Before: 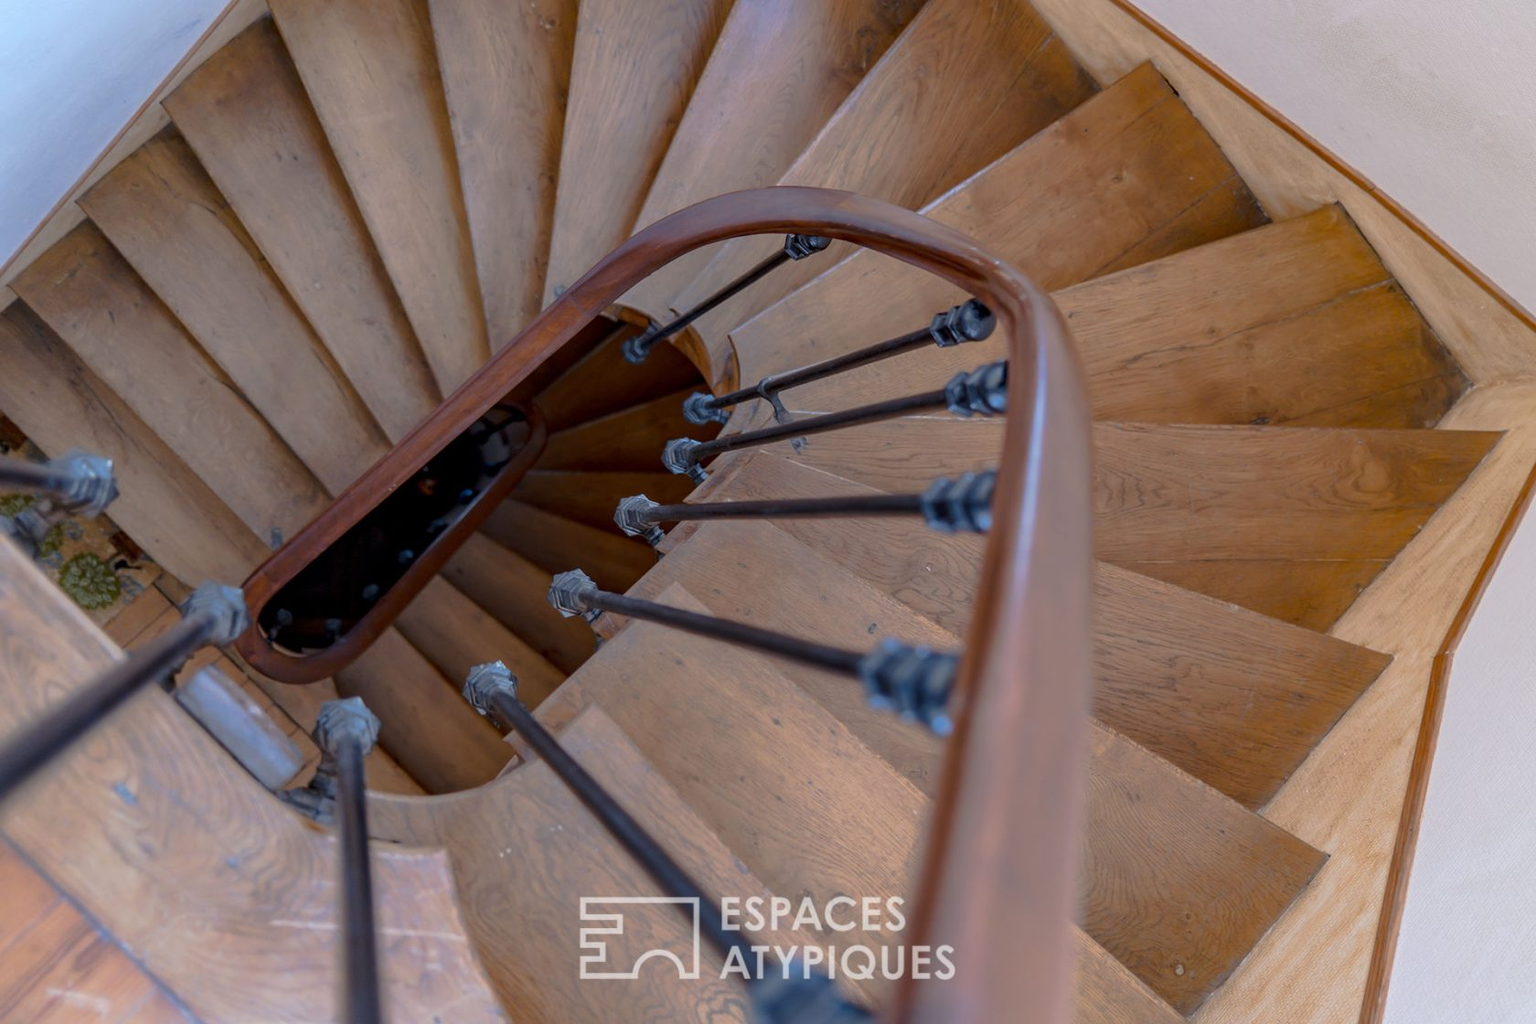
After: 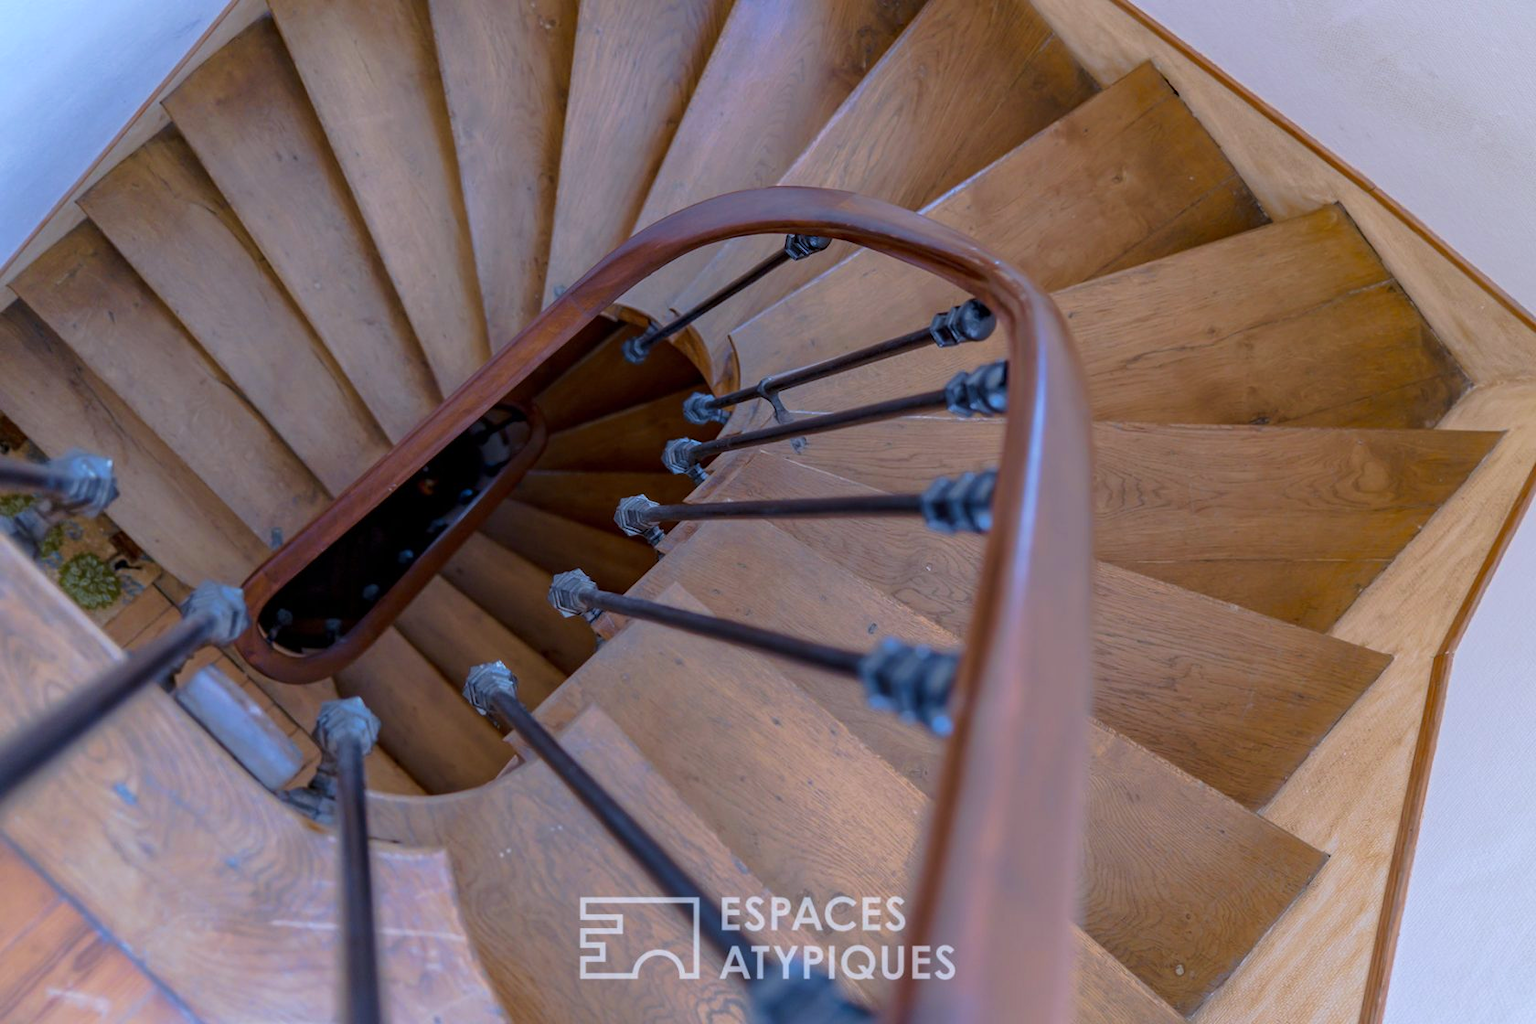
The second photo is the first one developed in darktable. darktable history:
white balance: red 0.954, blue 1.079
velvia: on, module defaults
